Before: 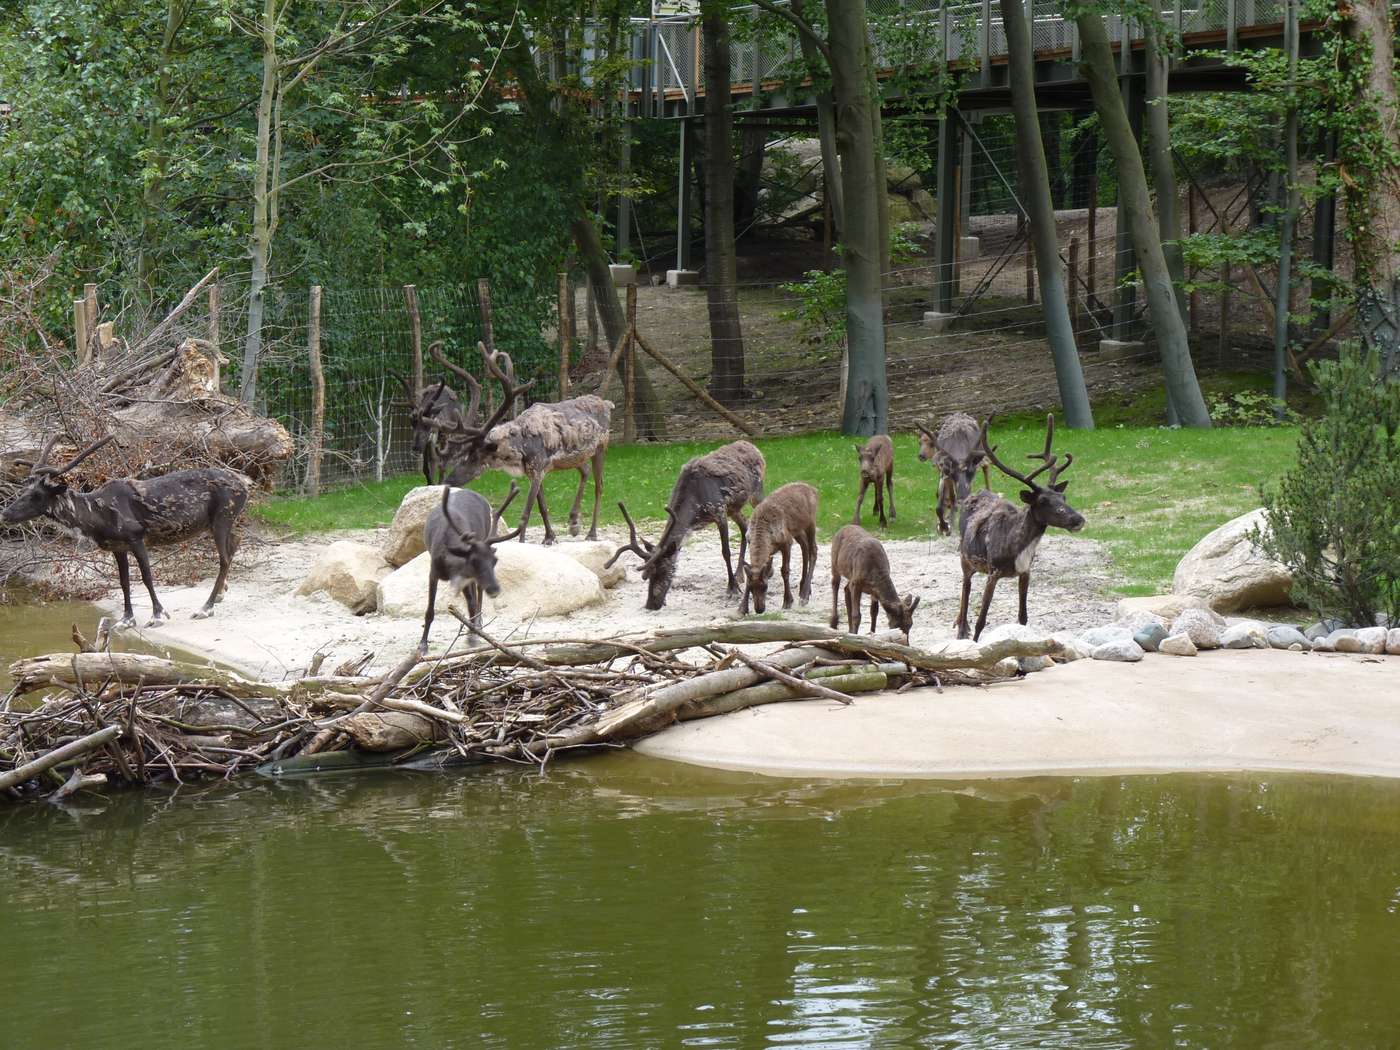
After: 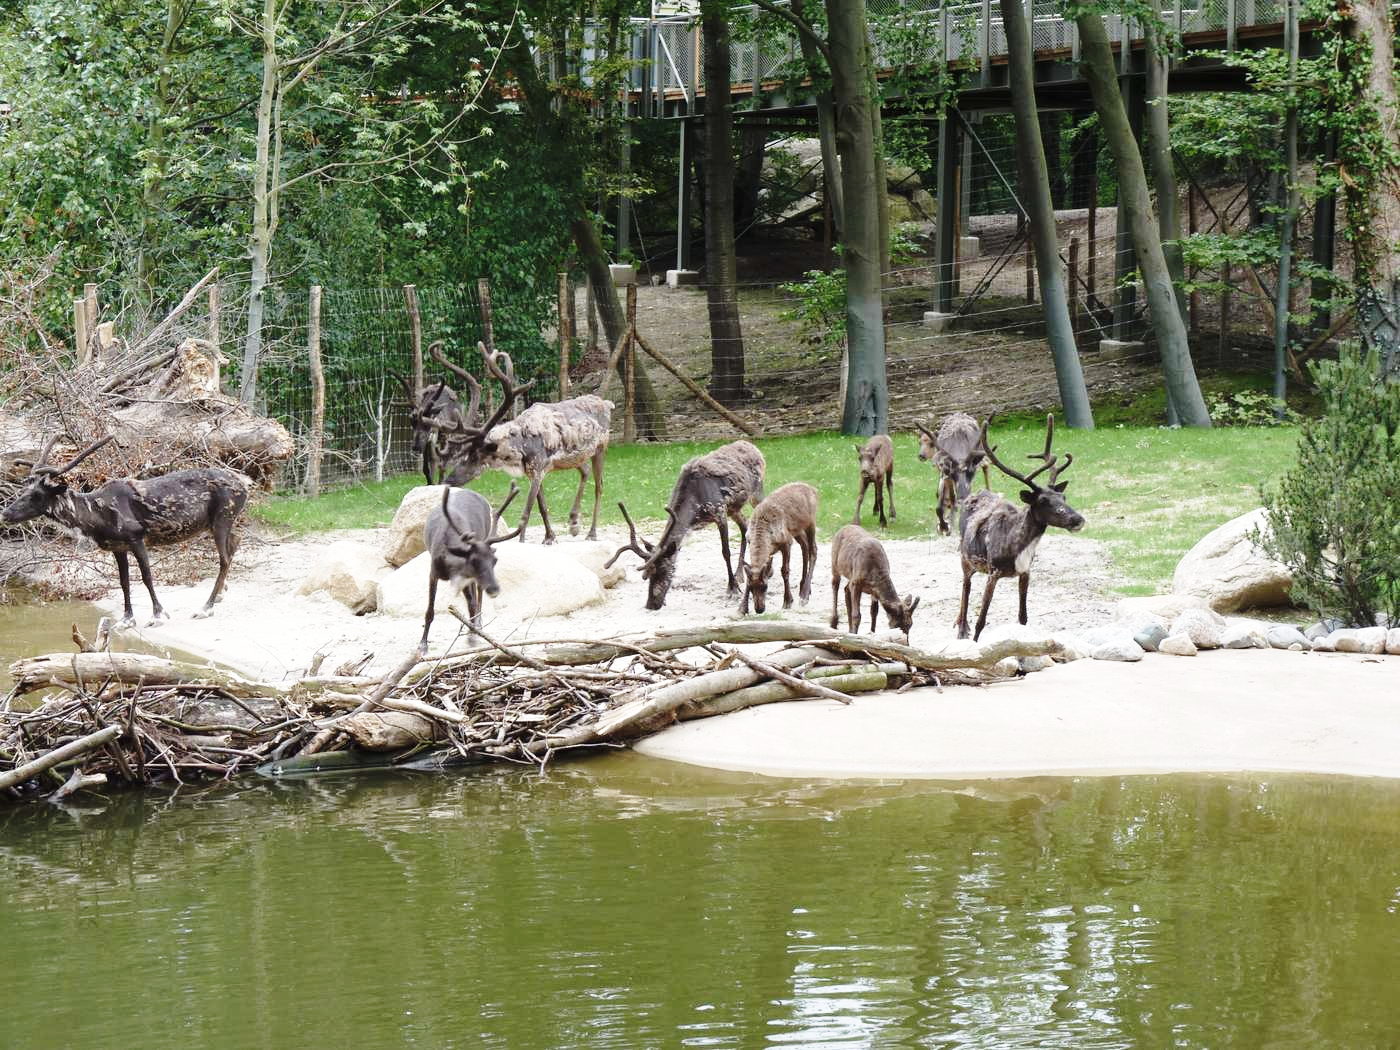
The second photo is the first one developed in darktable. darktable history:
base curve: curves: ch0 [(0, 0) (0.028, 0.03) (0.121, 0.232) (0.46, 0.748) (0.859, 0.968) (1, 1)], preserve colors none
color balance: input saturation 80.07%
